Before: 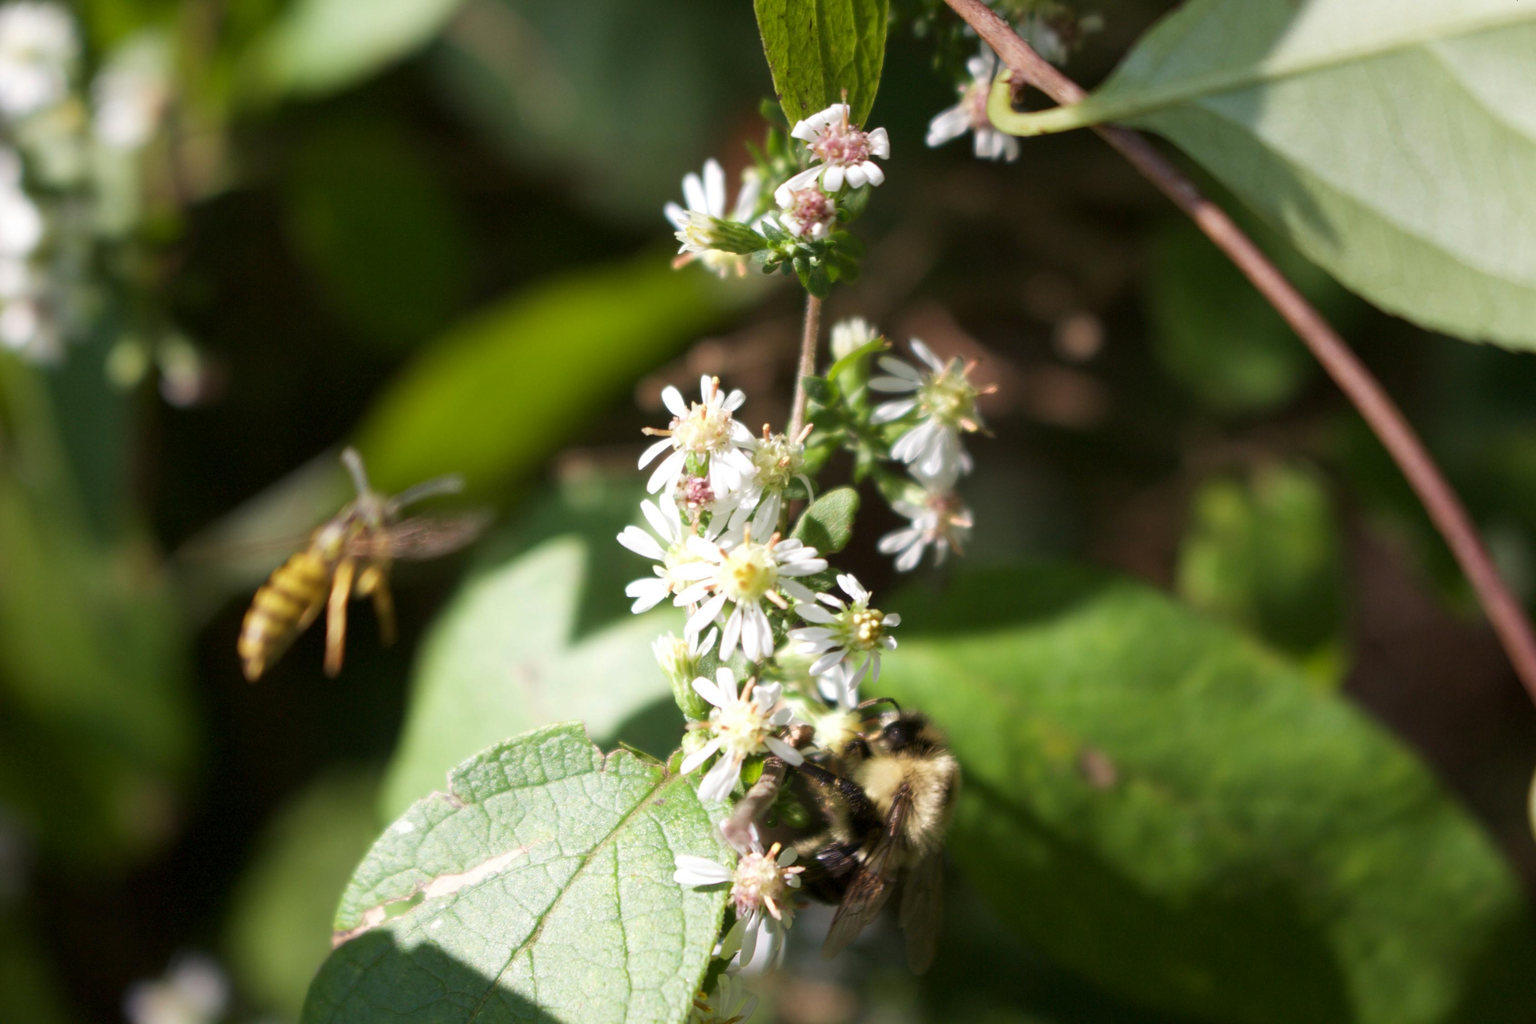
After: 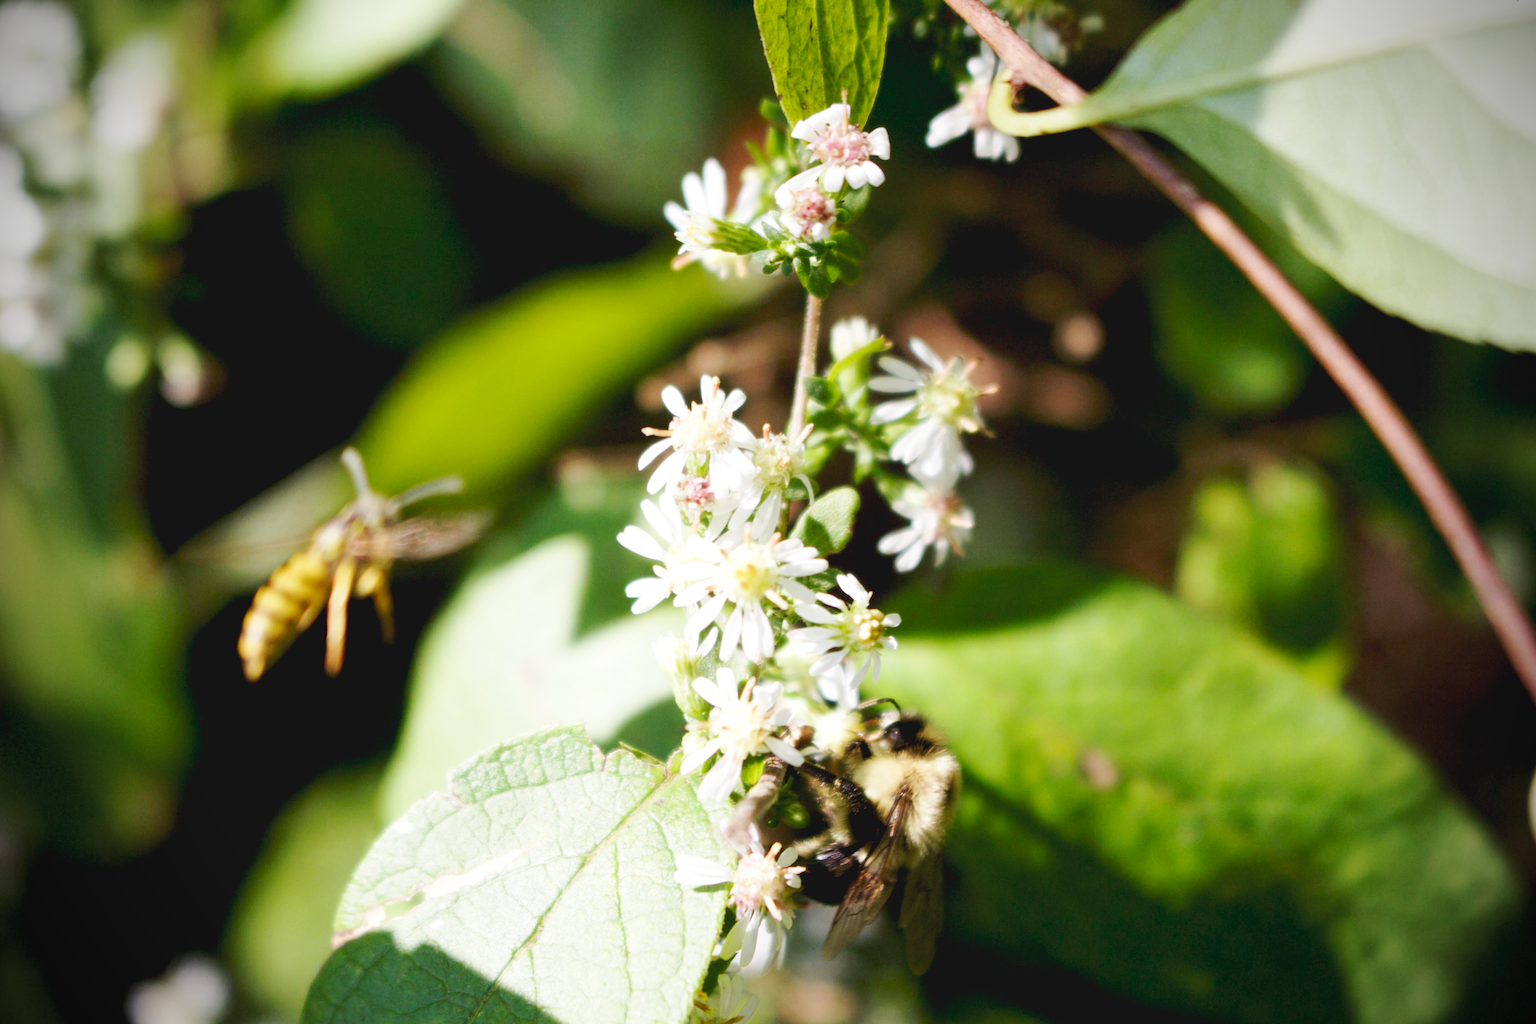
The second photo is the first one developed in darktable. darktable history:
vignetting: brightness -0.832
base curve: curves: ch0 [(0, 0.007) (0.028, 0.063) (0.121, 0.311) (0.46, 0.743) (0.859, 0.957) (1, 1)], preserve colors none
exposure: black level correction 0.01, exposure 0.007 EV, compensate exposure bias true, compensate highlight preservation false
